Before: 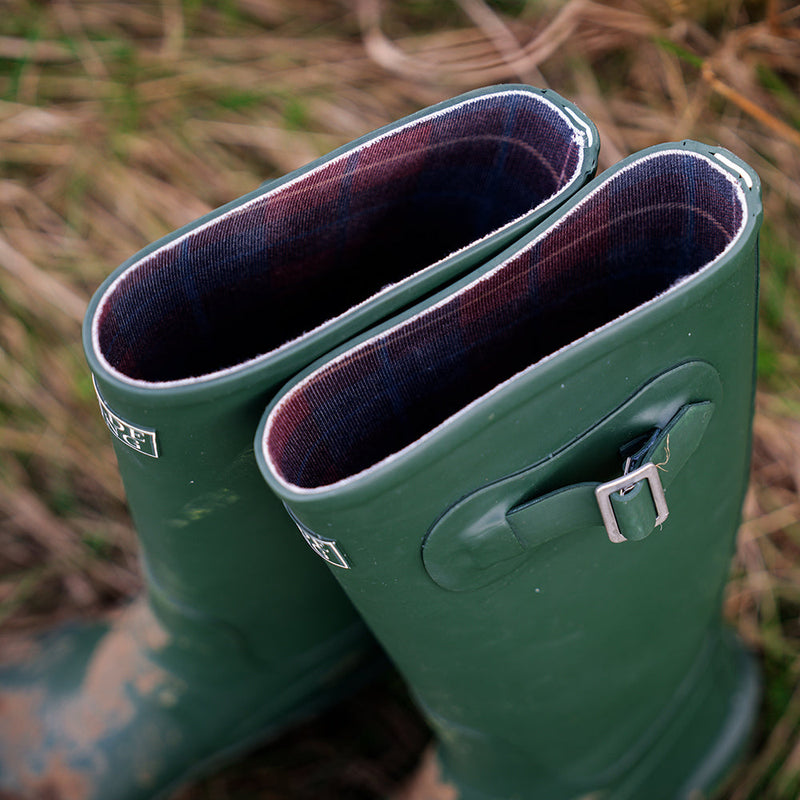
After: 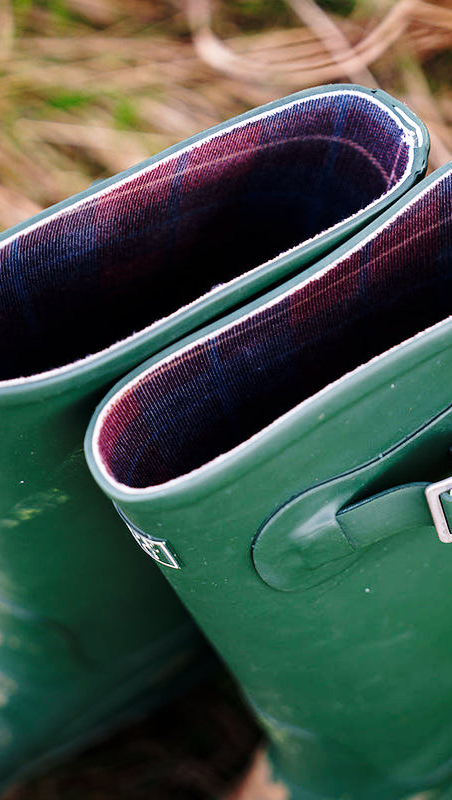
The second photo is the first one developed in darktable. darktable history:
crop: left 21.26%, right 22.219%
base curve: curves: ch0 [(0, 0) (0.028, 0.03) (0.121, 0.232) (0.46, 0.748) (0.859, 0.968) (1, 1)], preserve colors none
